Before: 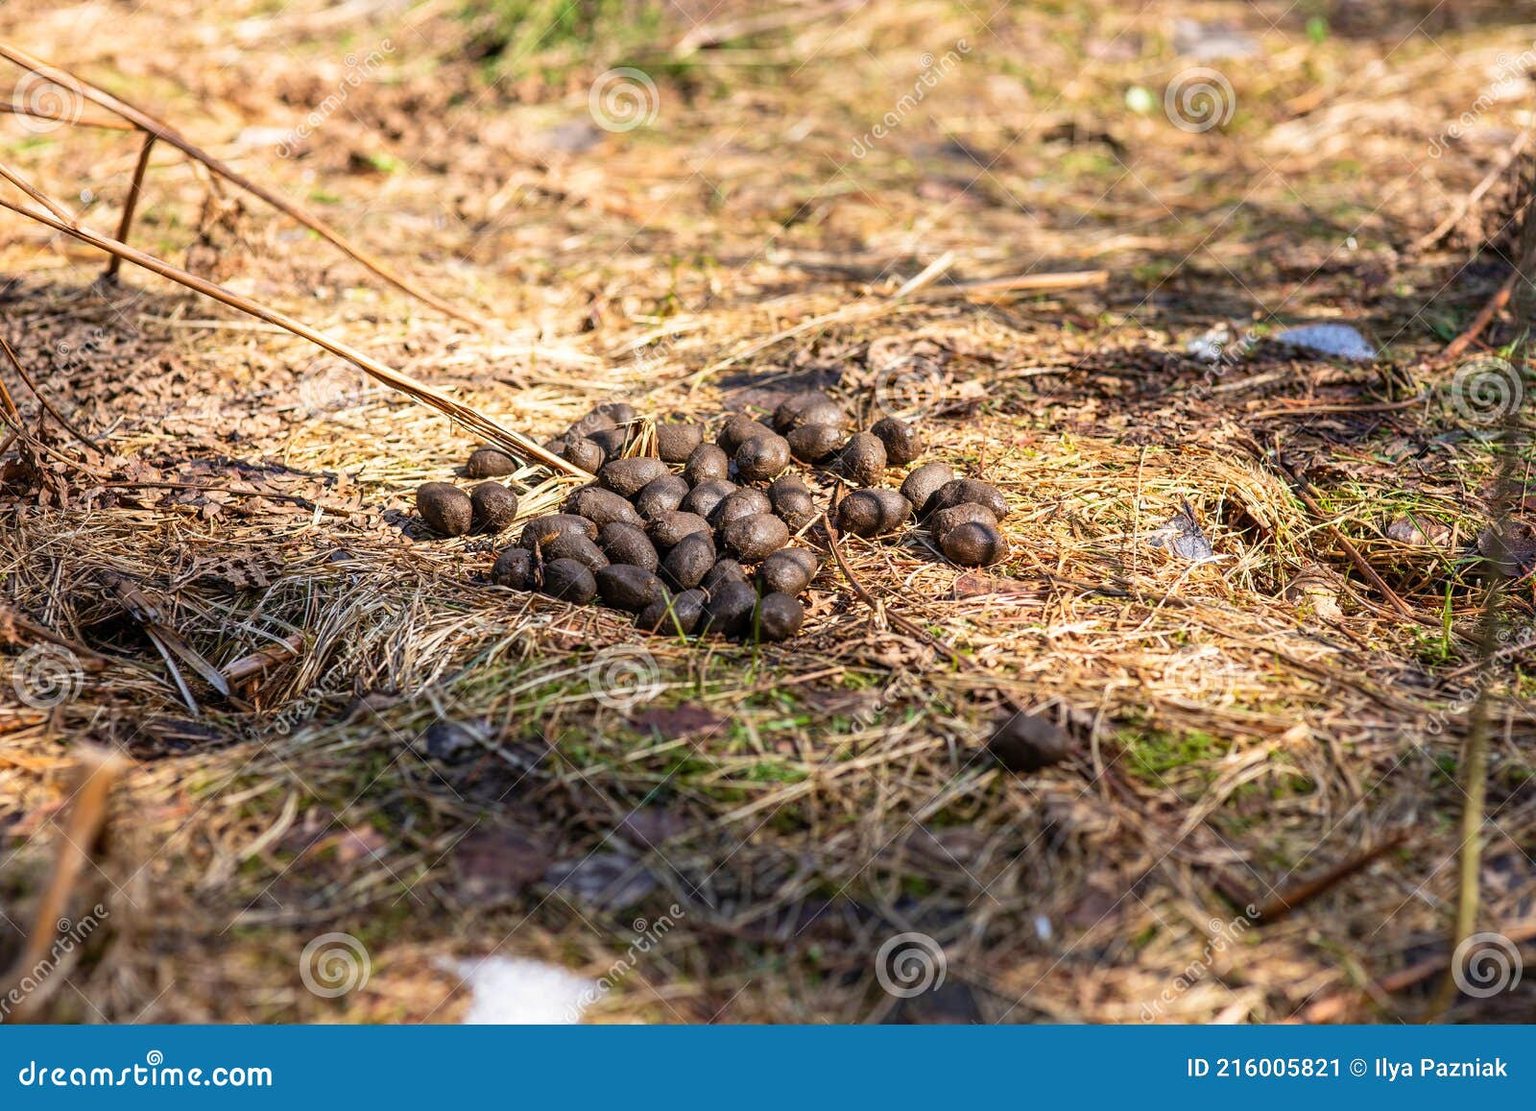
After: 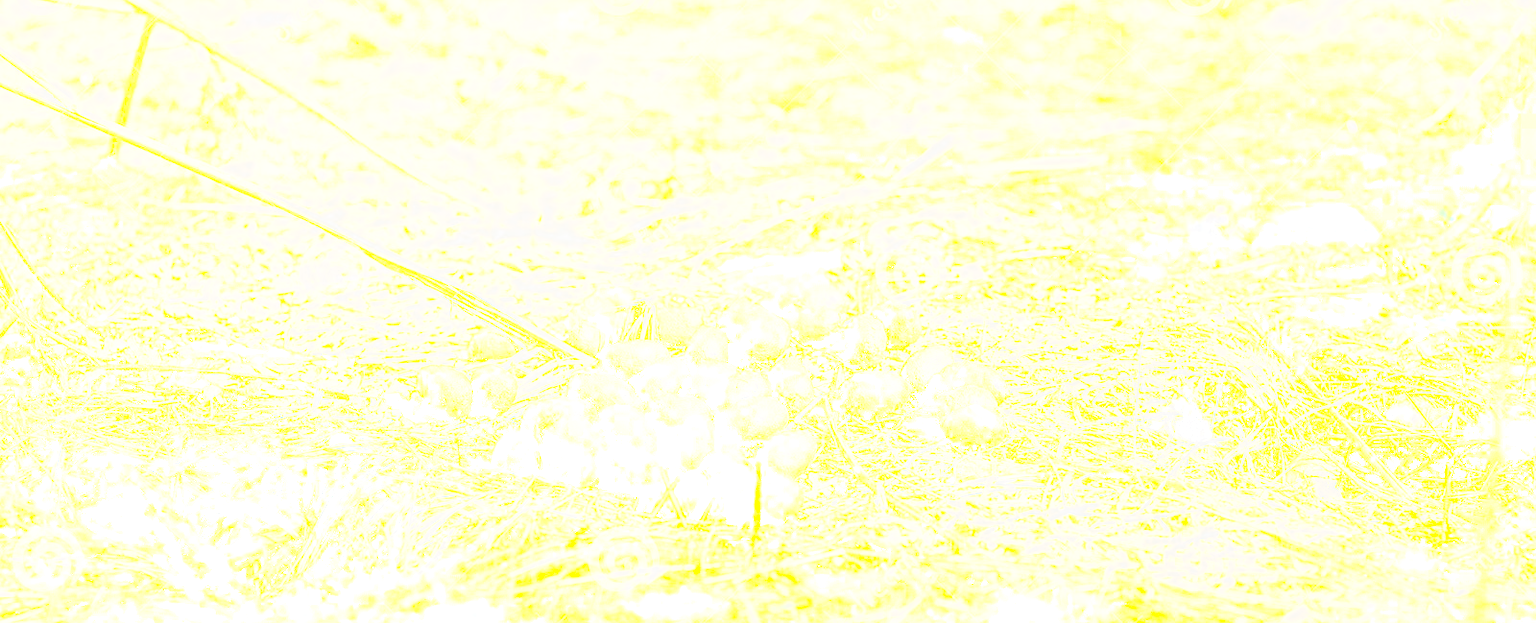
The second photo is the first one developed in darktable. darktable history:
exposure: black level correction 0.001, exposure 0.5 EV, compensate exposure bias true, compensate highlight preservation false
local contrast: highlights 0%, shadows 0%, detail 133%
crop and rotate: top 10.605%, bottom 33.274%
filmic rgb: middle gray luminance 4.29%, black relative exposure -13 EV, white relative exposure 5 EV, threshold 6 EV, target black luminance 0%, hardness 5.19, latitude 59.69%, contrast 0.767, highlights saturation mix 5%, shadows ↔ highlights balance 25.95%, add noise in highlights 0, color science v3 (2019), use custom middle-gray values true, iterations of high-quality reconstruction 0, contrast in highlights soft, enable highlight reconstruction true
color contrast: green-magenta contrast 1.12, blue-yellow contrast 1.95, unbound 0
tone equalizer: -7 EV 0.15 EV, -6 EV 0.6 EV, -5 EV 1.15 EV, -4 EV 1.33 EV, -3 EV 1.15 EV, -2 EV 0.6 EV, -1 EV 0.15 EV, mask exposure compensation -0.5 EV
bloom: size 85%, threshold 5%, strength 85%
